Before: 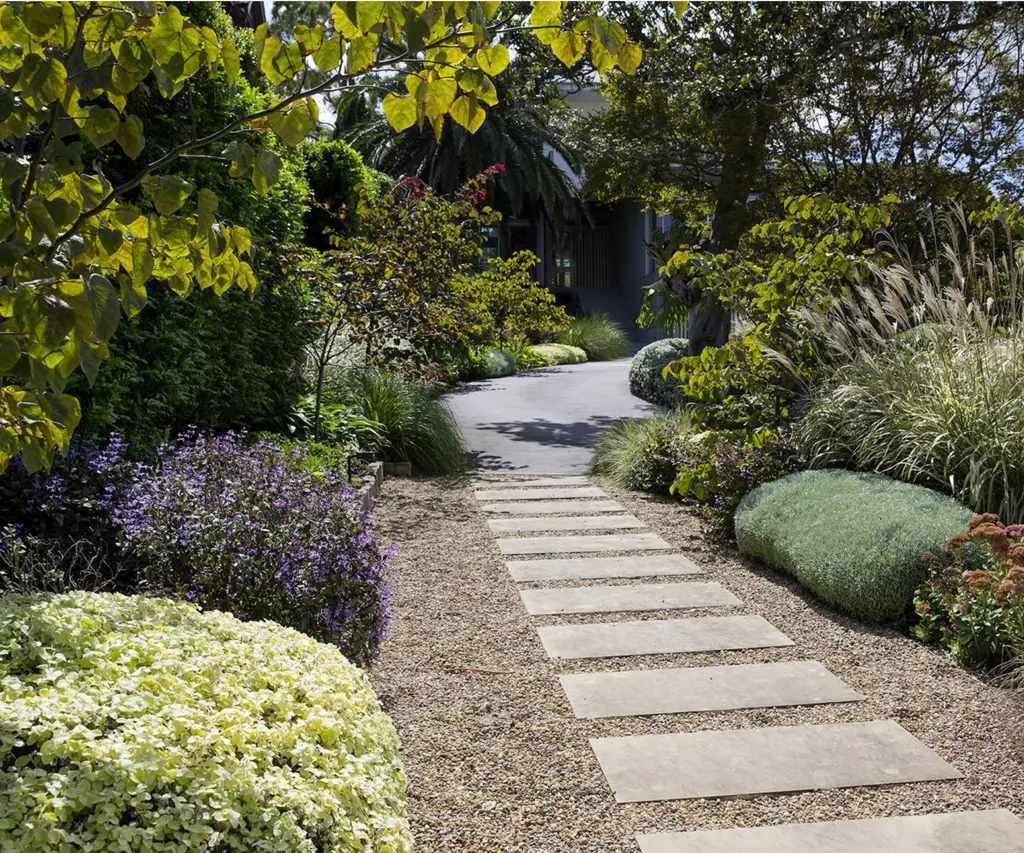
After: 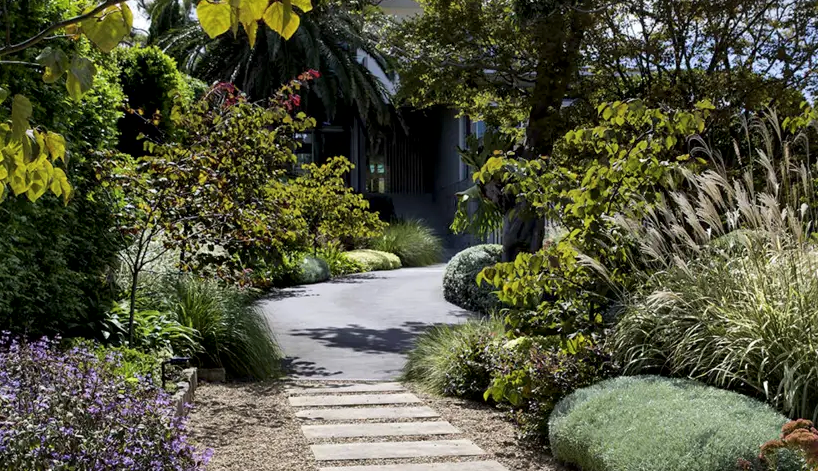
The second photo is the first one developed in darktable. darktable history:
crop: left 18.251%, top 11.074%, right 1.832%, bottom 33.646%
local contrast: mode bilateral grid, contrast 19, coarseness 51, detail 173%, midtone range 0.2
velvia: strength 10.29%
exposure: compensate highlight preservation false
